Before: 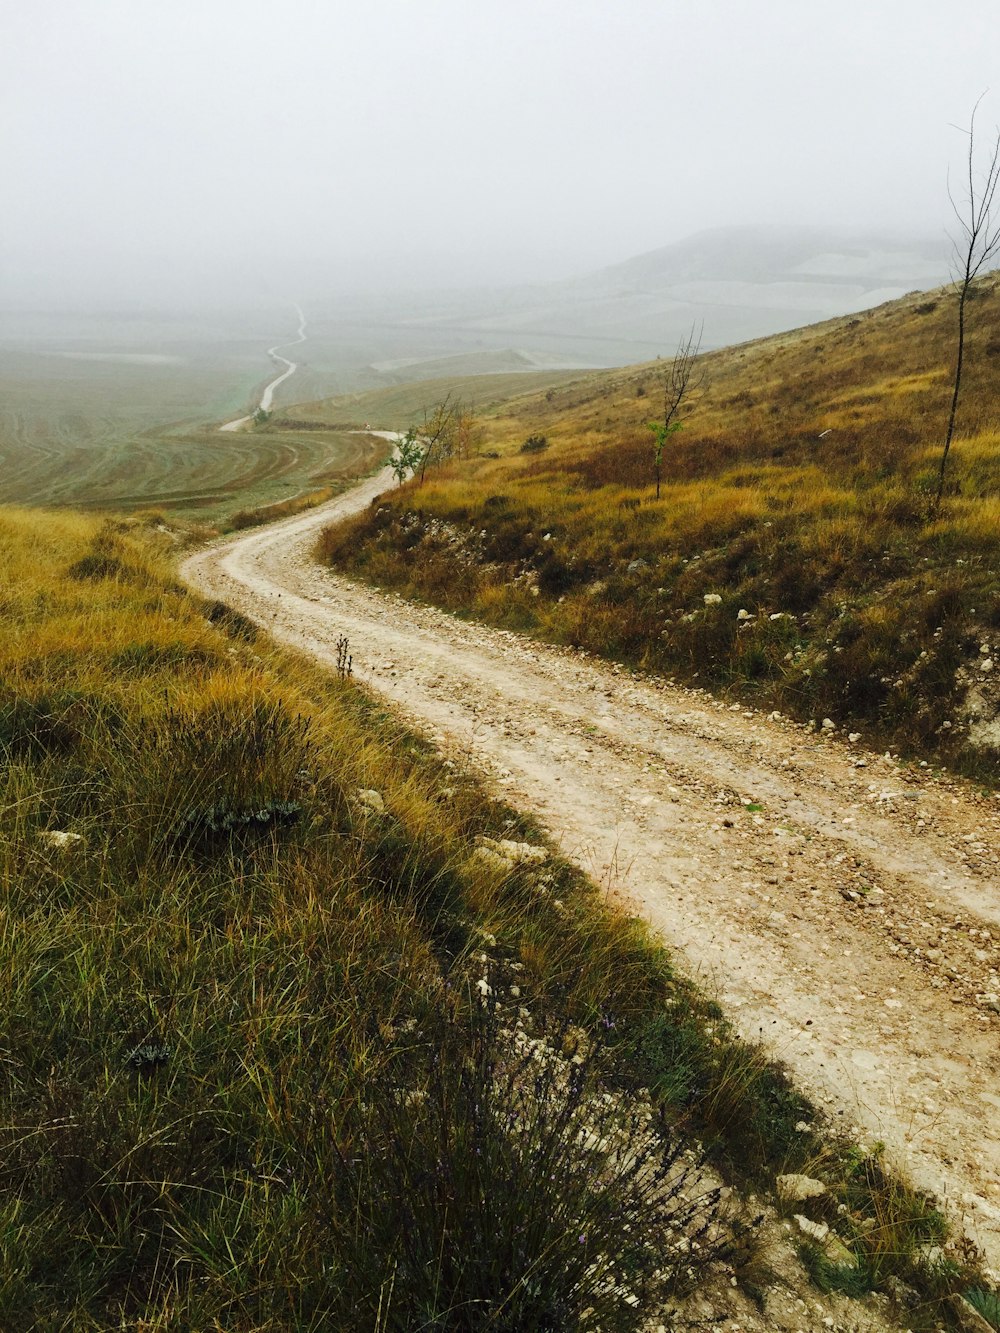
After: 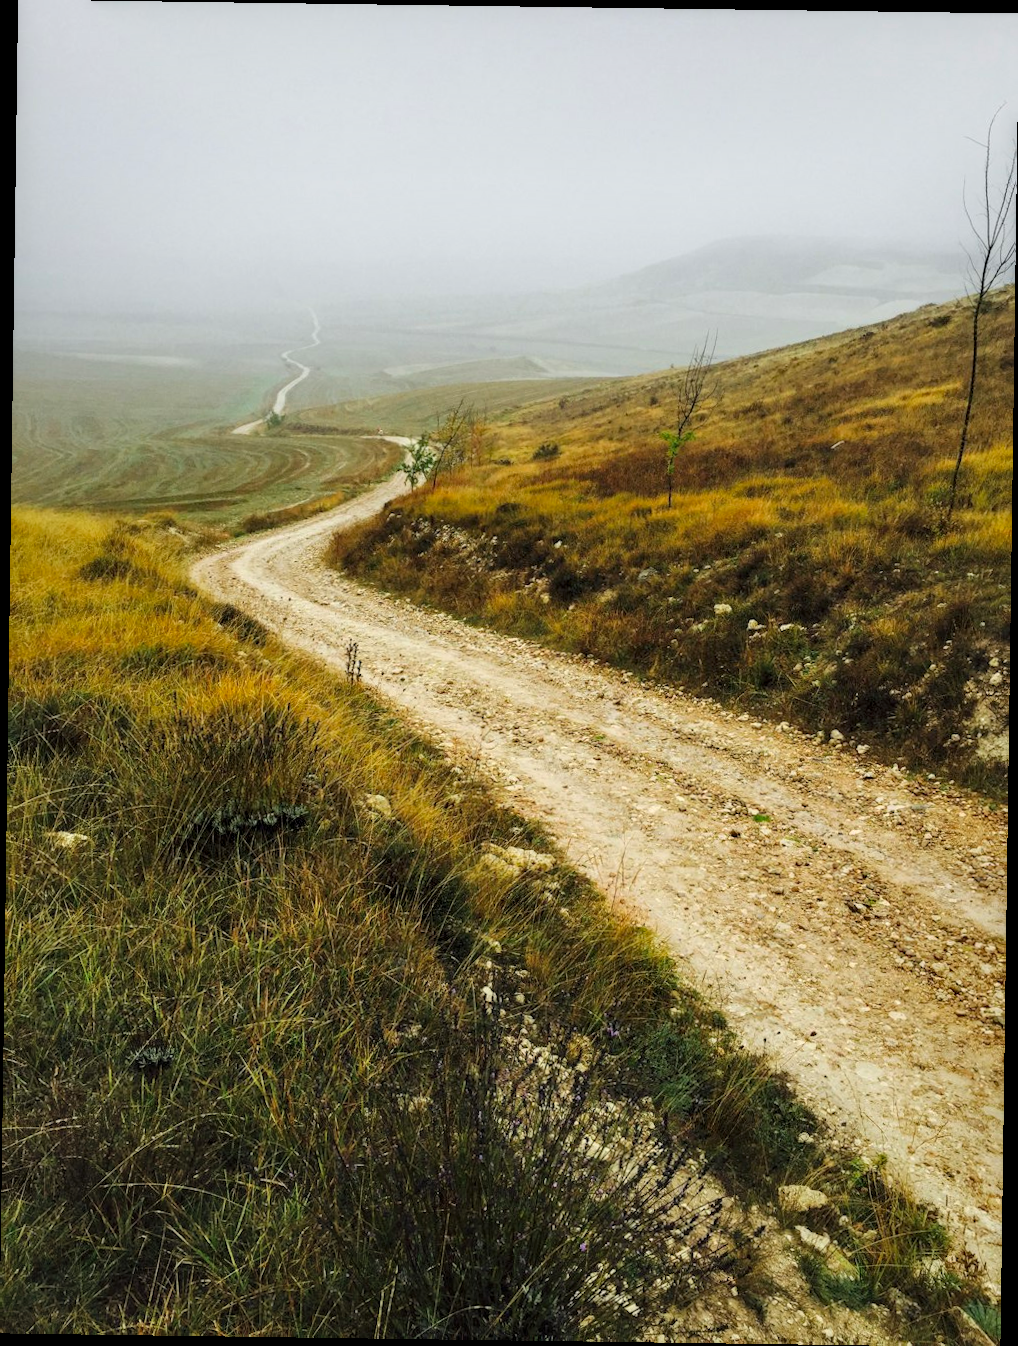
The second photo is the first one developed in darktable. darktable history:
rotate and perspective: rotation 0.8°, automatic cropping off
local contrast: shadows 94%
contrast brightness saturation: brightness 0.09, saturation 0.19
